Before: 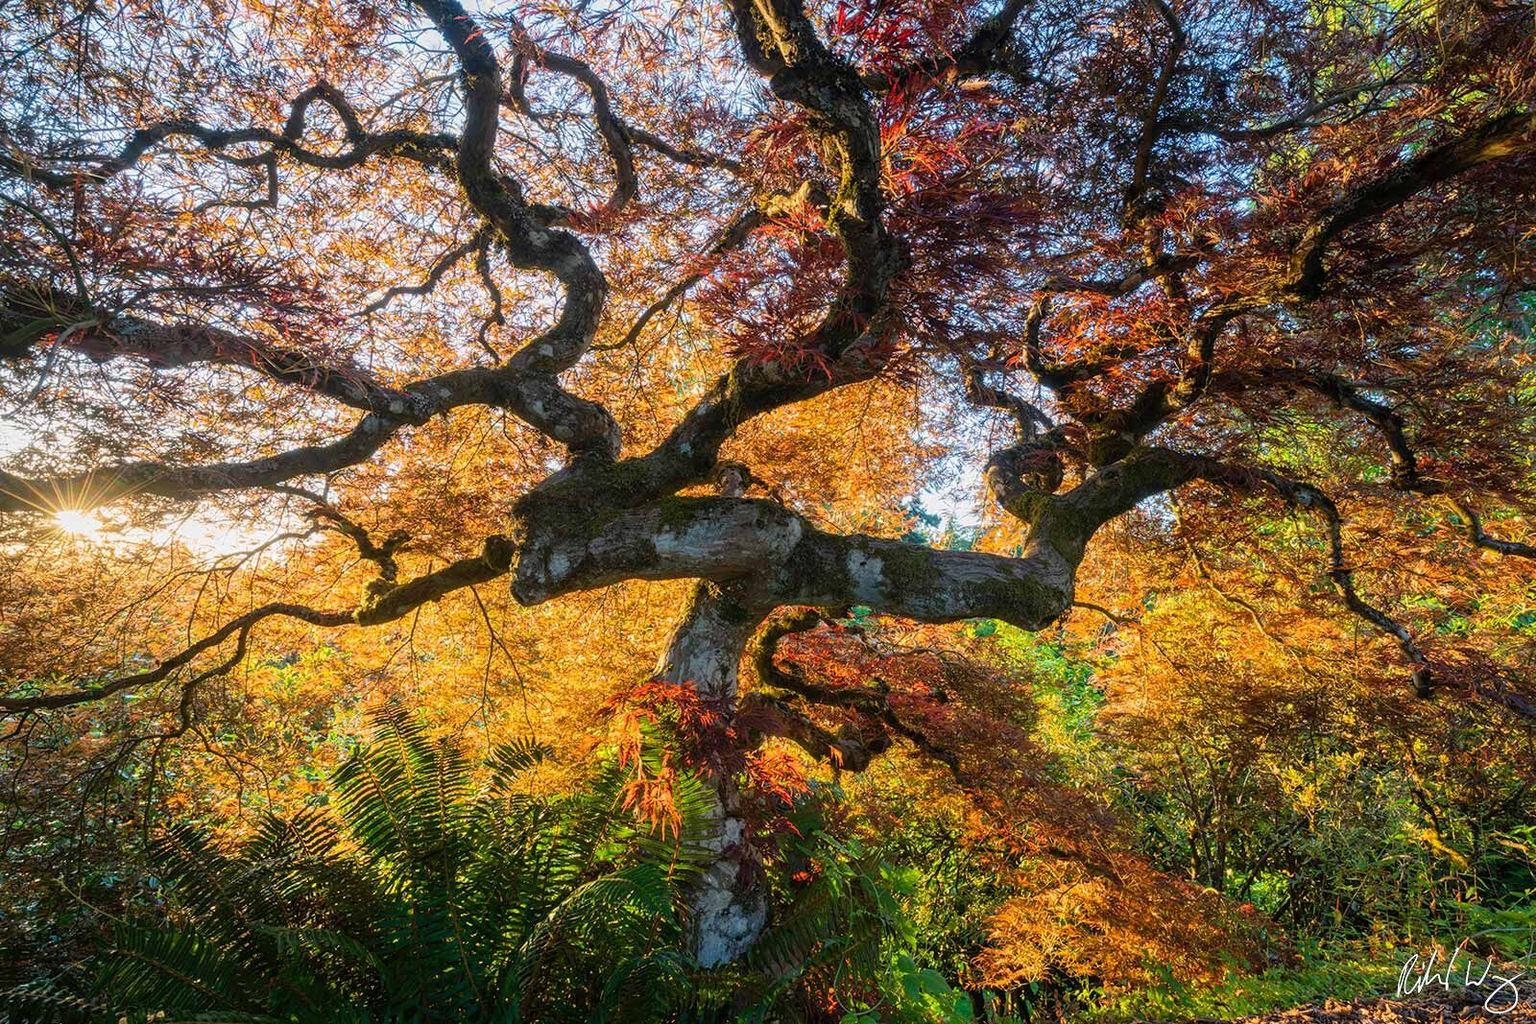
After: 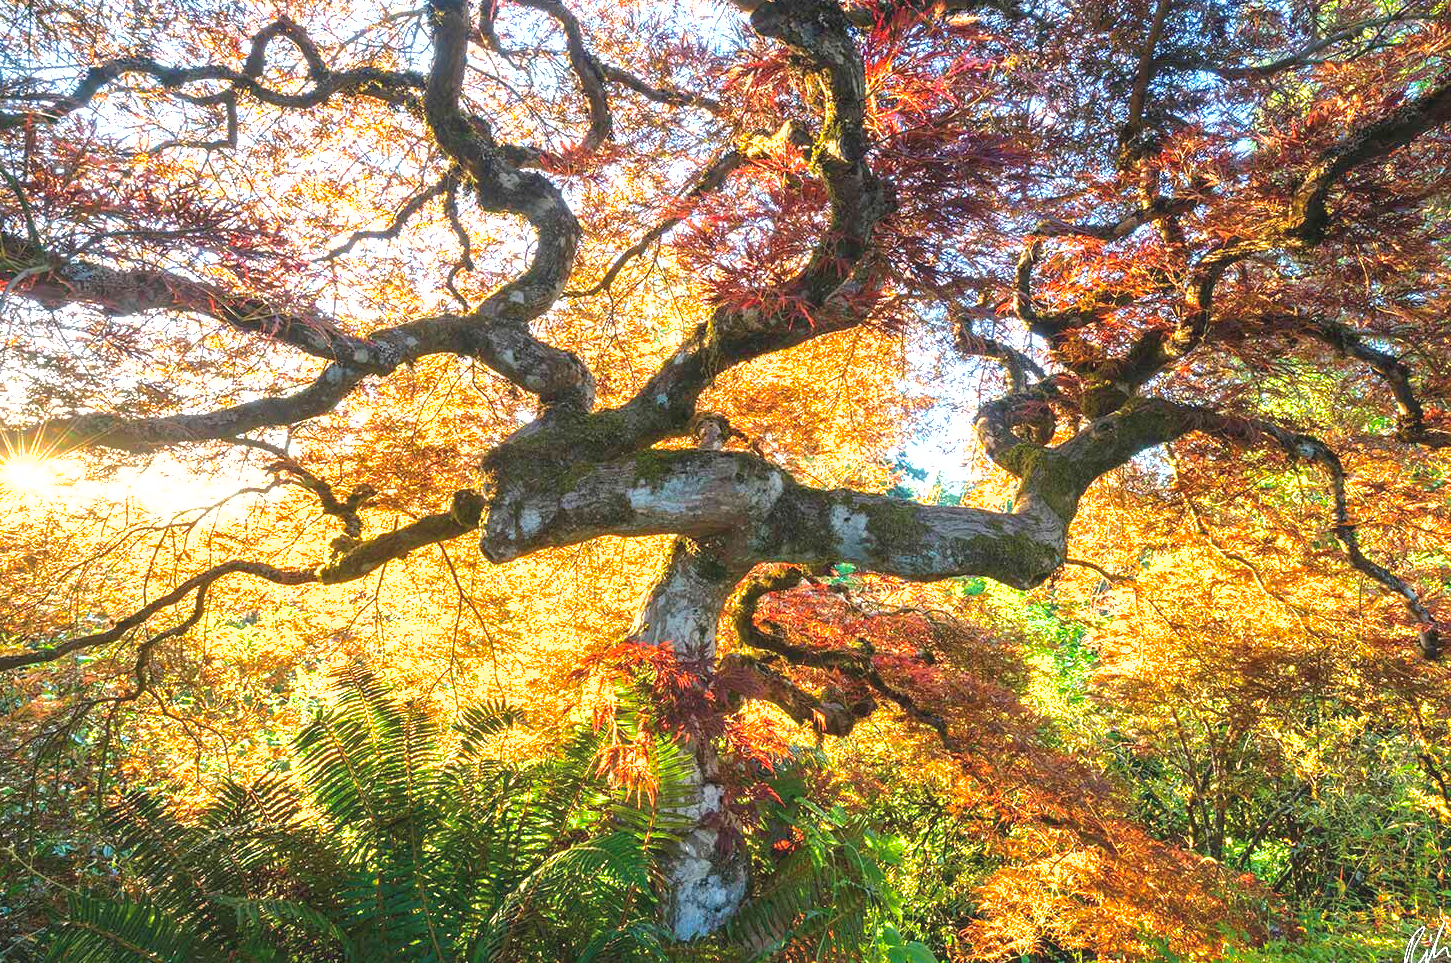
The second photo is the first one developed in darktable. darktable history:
exposure: black level correction -0.002, exposure 1.356 EV, compensate highlight preservation false
shadows and highlights: on, module defaults
crop: left 3.303%, top 6.415%, right 5.967%, bottom 3.293%
